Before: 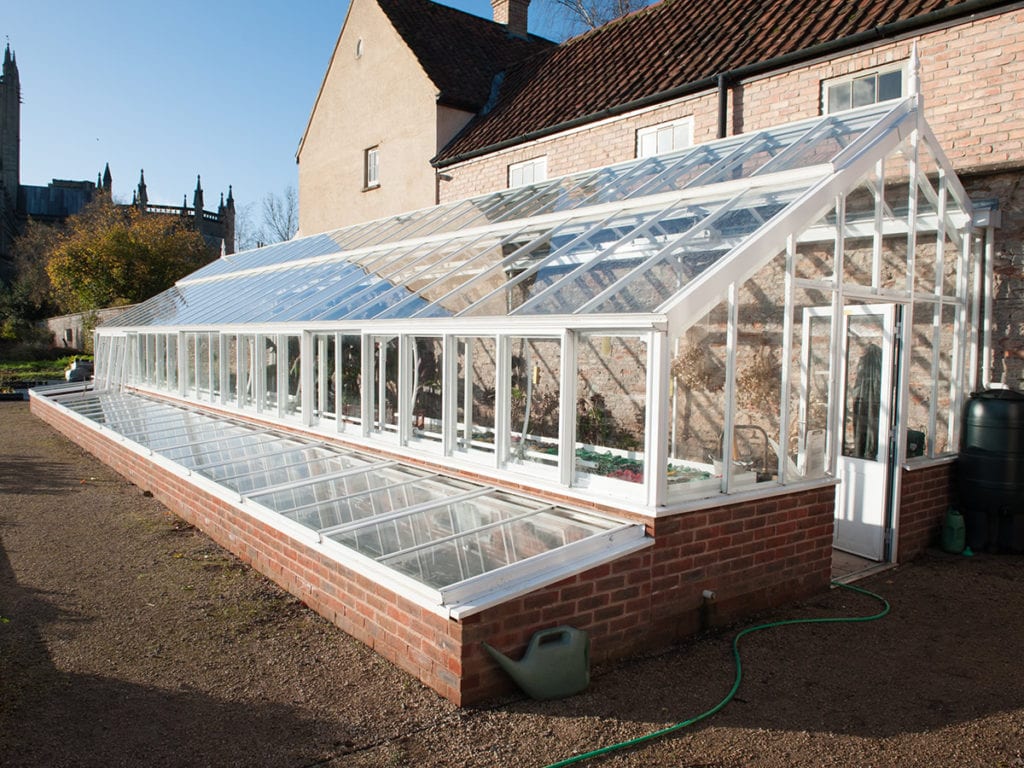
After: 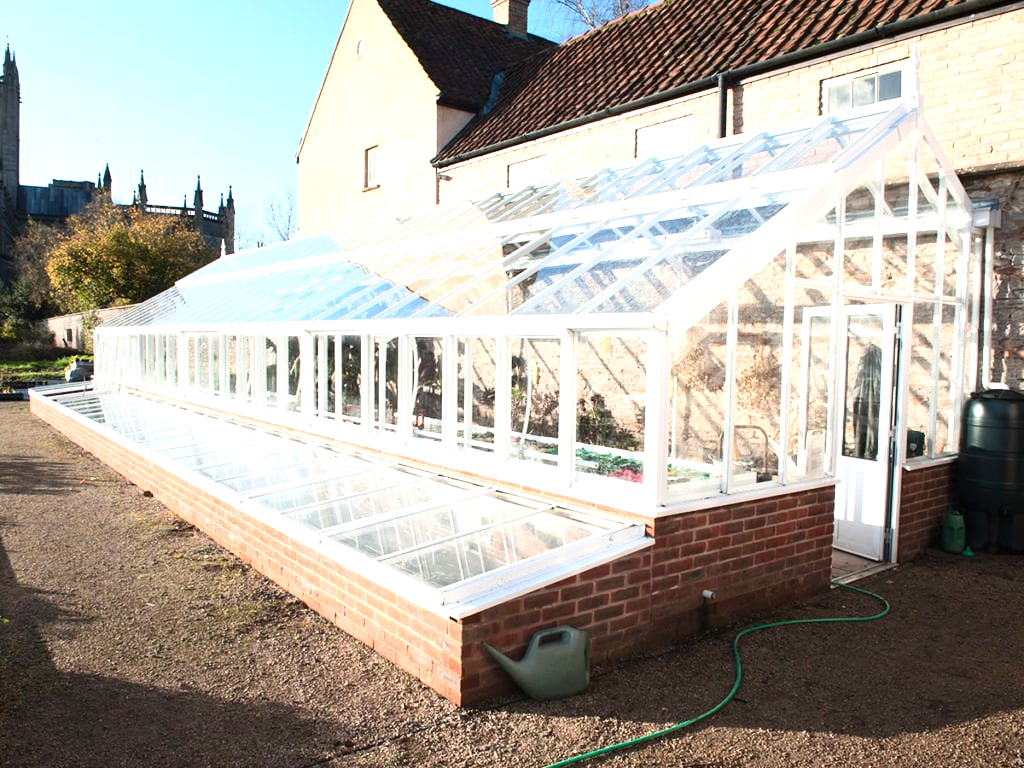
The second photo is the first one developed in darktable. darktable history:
exposure: exposure 1 EV, compensate highlight preservation false
tone equalizer: edges refinement/feathering 500, mask exposure compensation -1.57 EV, preserve details no
contrast brightness saturation: contrast 0.244, brightness 0.093
